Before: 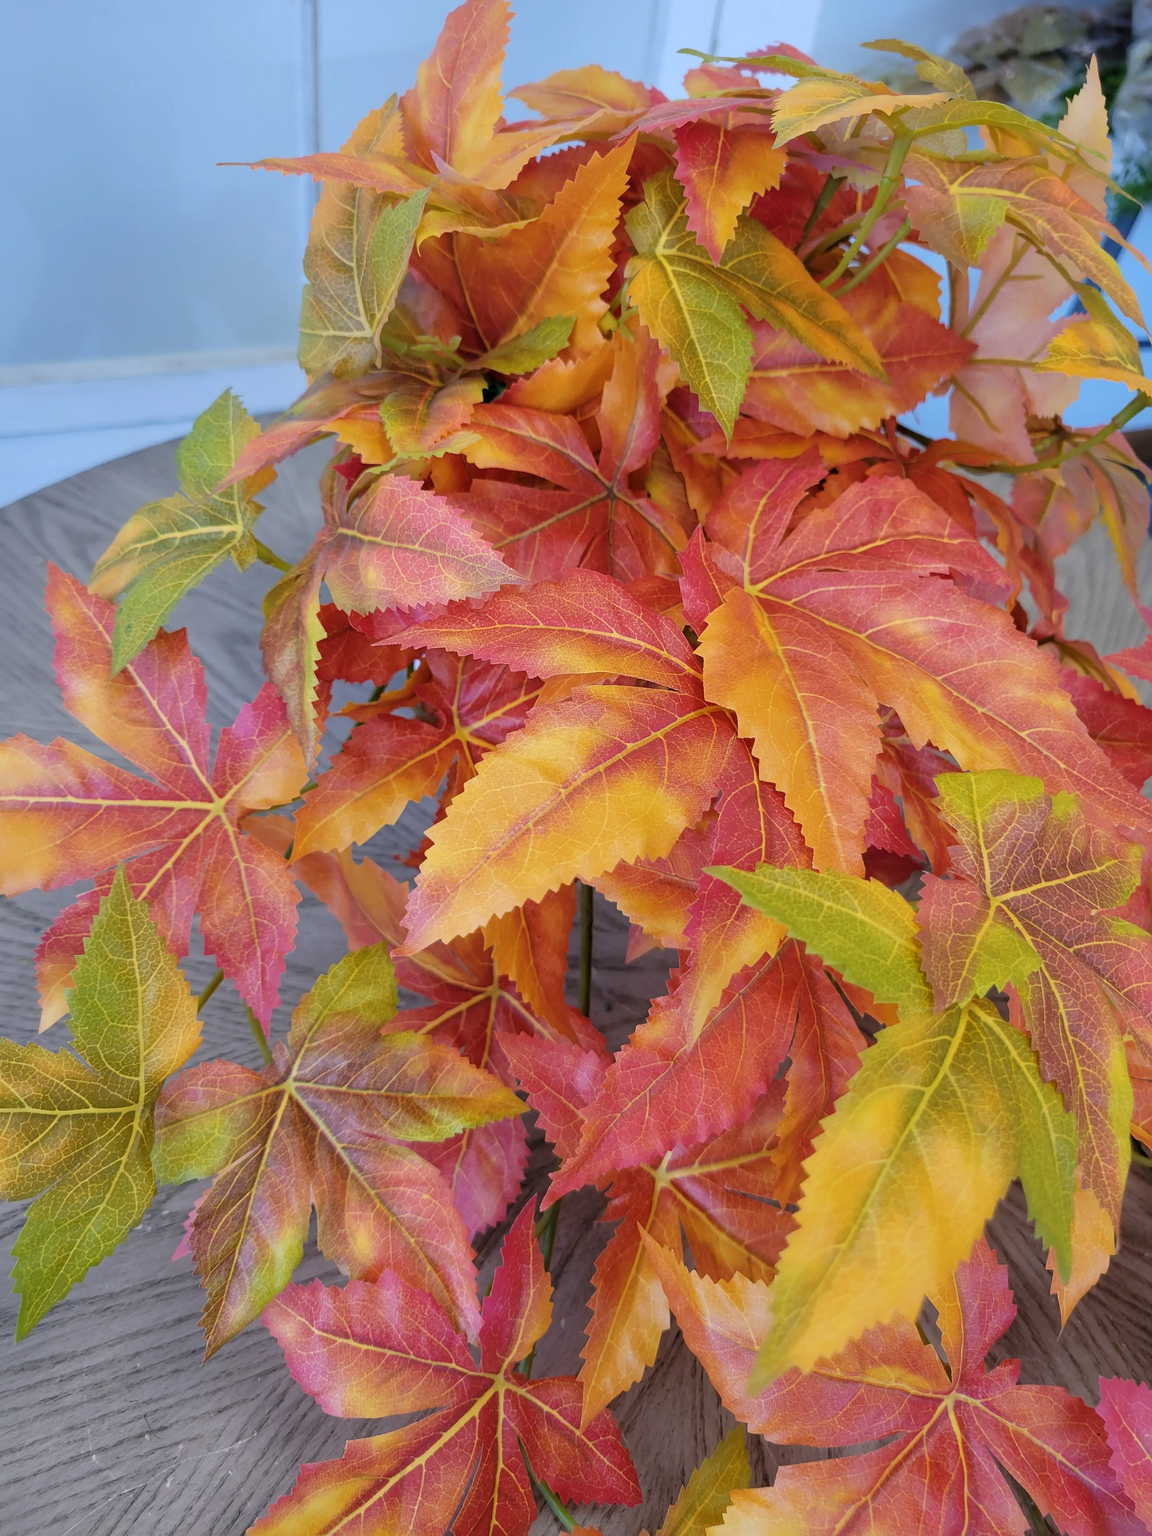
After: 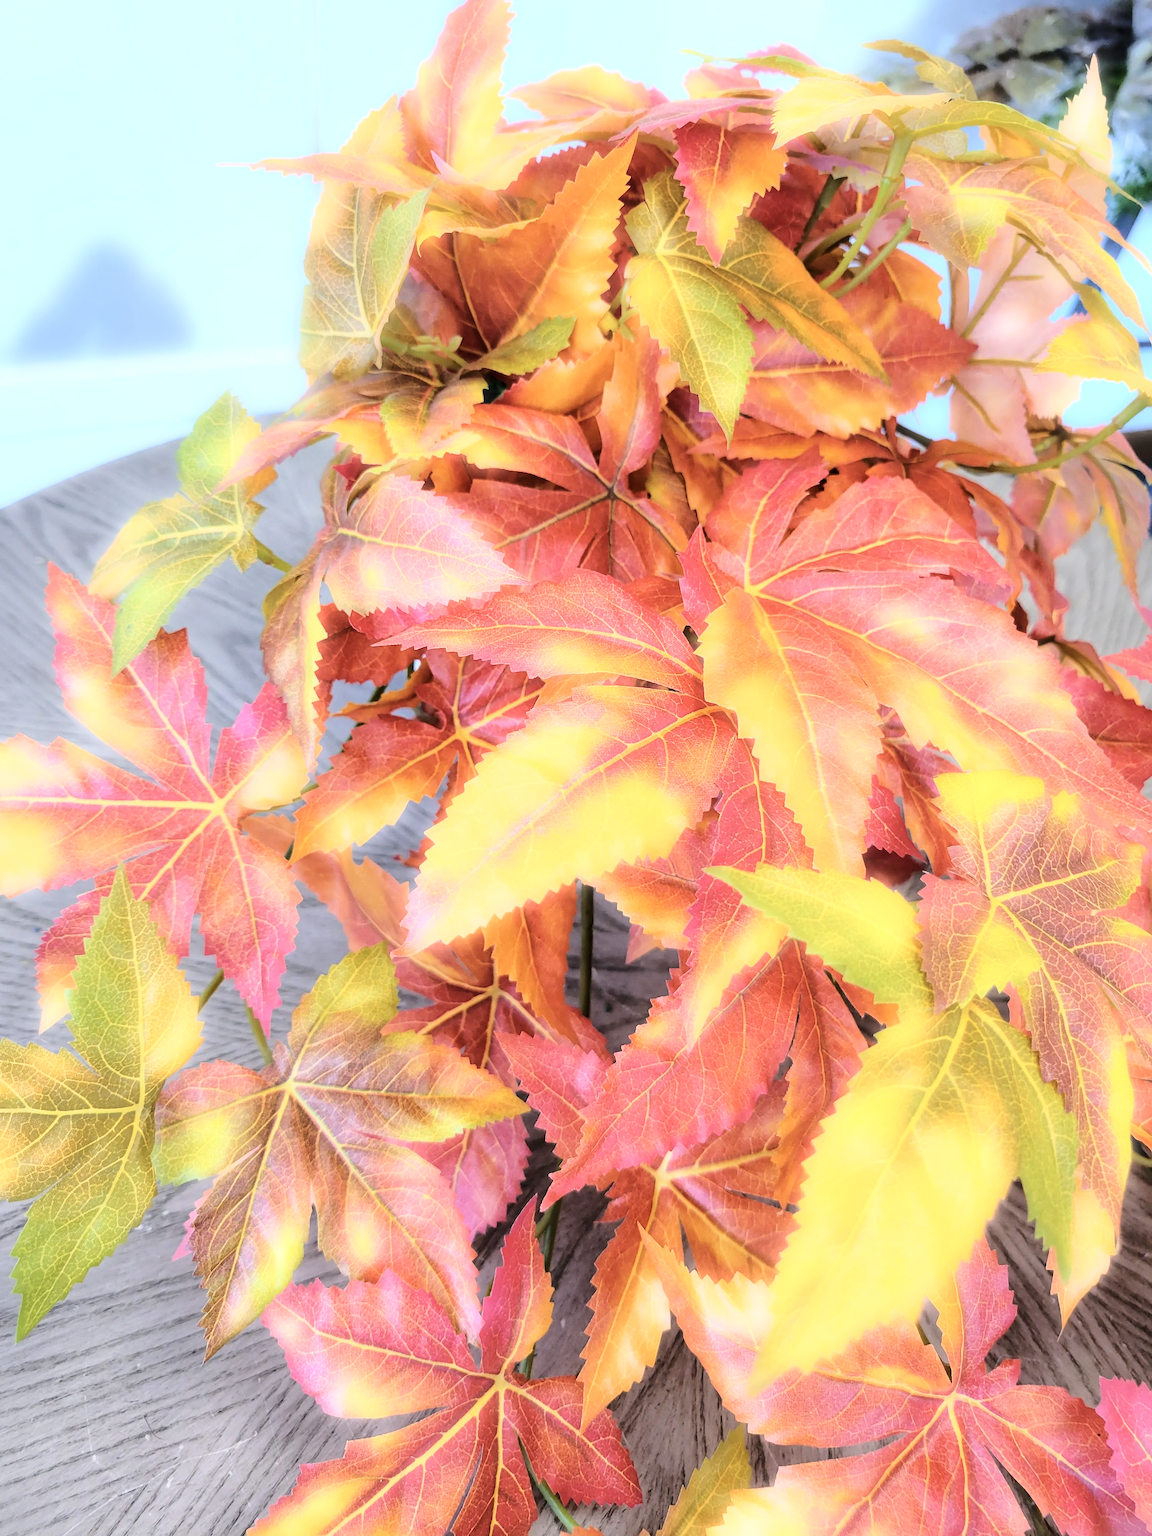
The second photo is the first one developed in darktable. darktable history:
bloom: size 5%, threshold 95%, strength 15%
base curve: curves: ch0 [(0, 0) (0.032, 0.037) (0.105, 0.228) (0.435, 0.76) (0.856, 0.983) (1, 1)]
contrast brightness saturation: contrast 0.11, saturation -0.17
tone equalizer: -8 EV -1.84 EV, -7 EV -1.16 EV, -6 EV -1.62 EV, smoothing diameter 25%, edges refinement/feathering 10, preserve details guided filter
